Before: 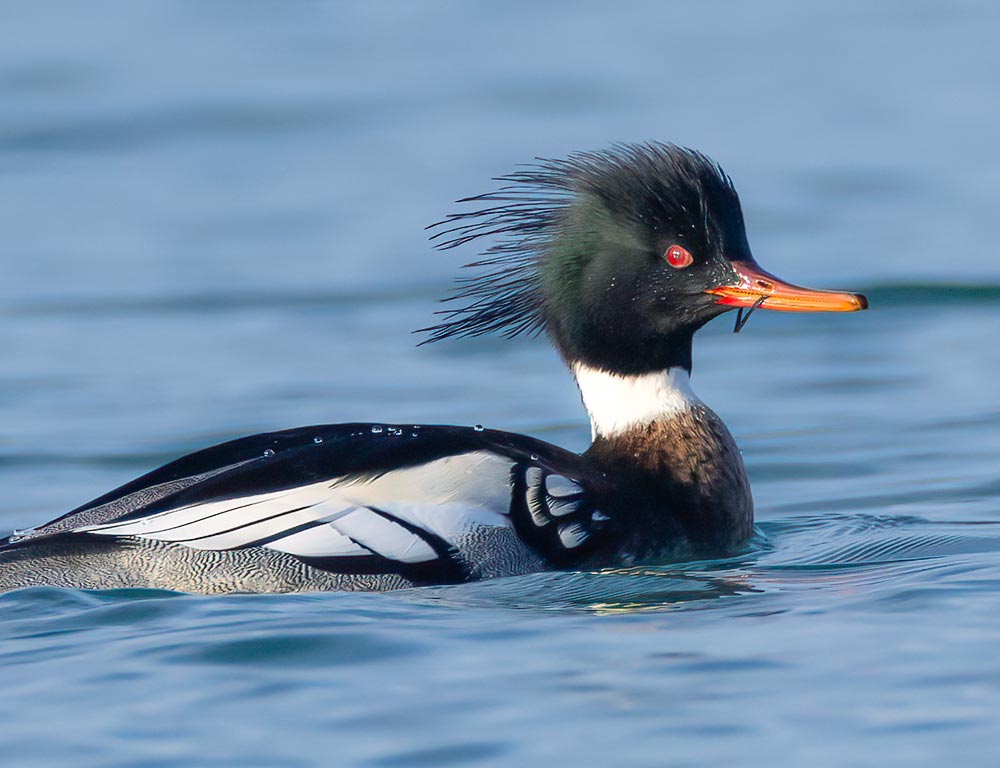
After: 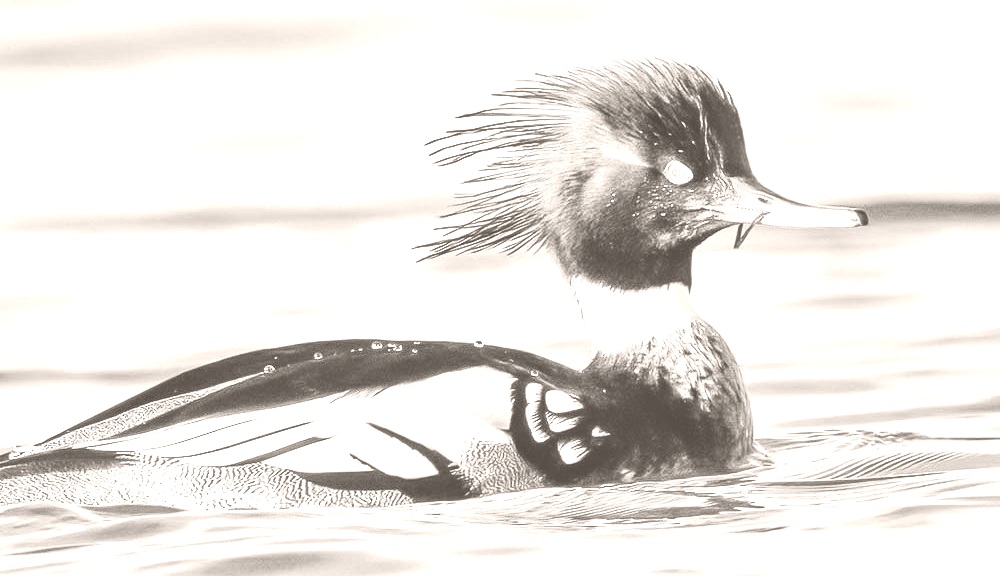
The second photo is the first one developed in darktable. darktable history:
crop: top 11.038%, bottom 13.962%
rgb curve: curves: ch0 [(0, 0) (0.284, 0.292) (0.505, 0.644) (1, 1)], compensate middle gray true
local contrast: on, module defaults
colorize: hue 34.49°, saturation 35.33%, source mix 100%, lightness 55%, version 1
tone equalizer: -7 EV 0.15 EV, -6 EV 0.6 EV, -5 EV 1.15 EV, -4 EV 1.33 EV, -3 EV 1.15 EV, -2 EV 0.6 EV, -1 EV 0.15 EV, mask exposure compensation -0.5 EV
shadows and highlights: low approximation 0.01, soften with gaussian
